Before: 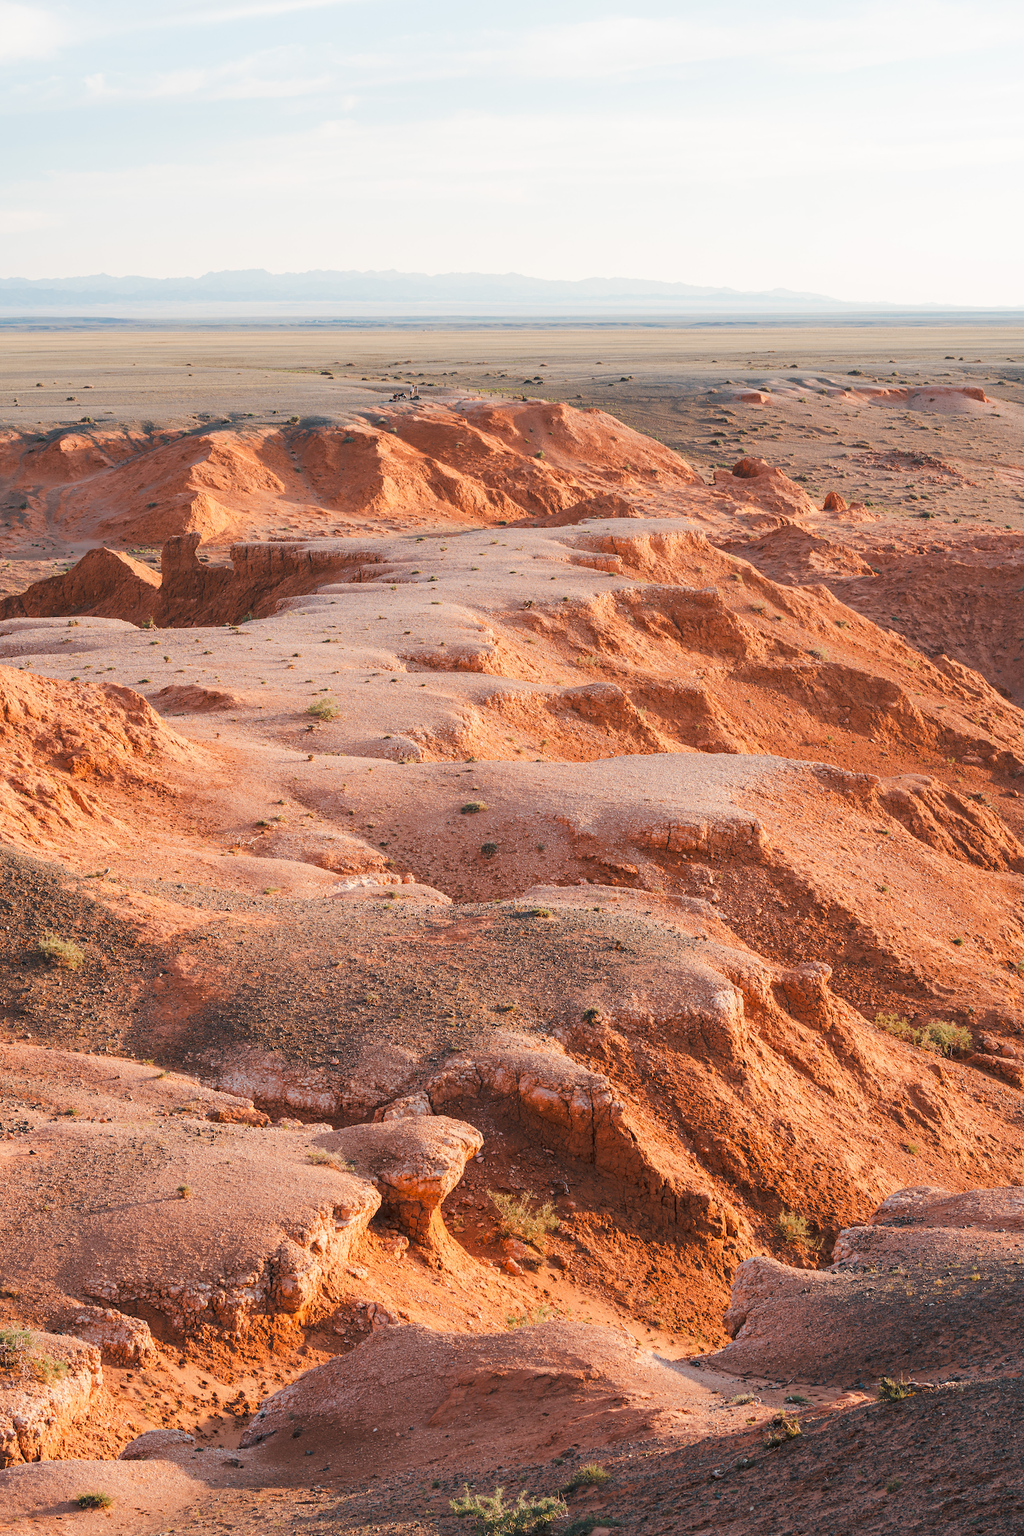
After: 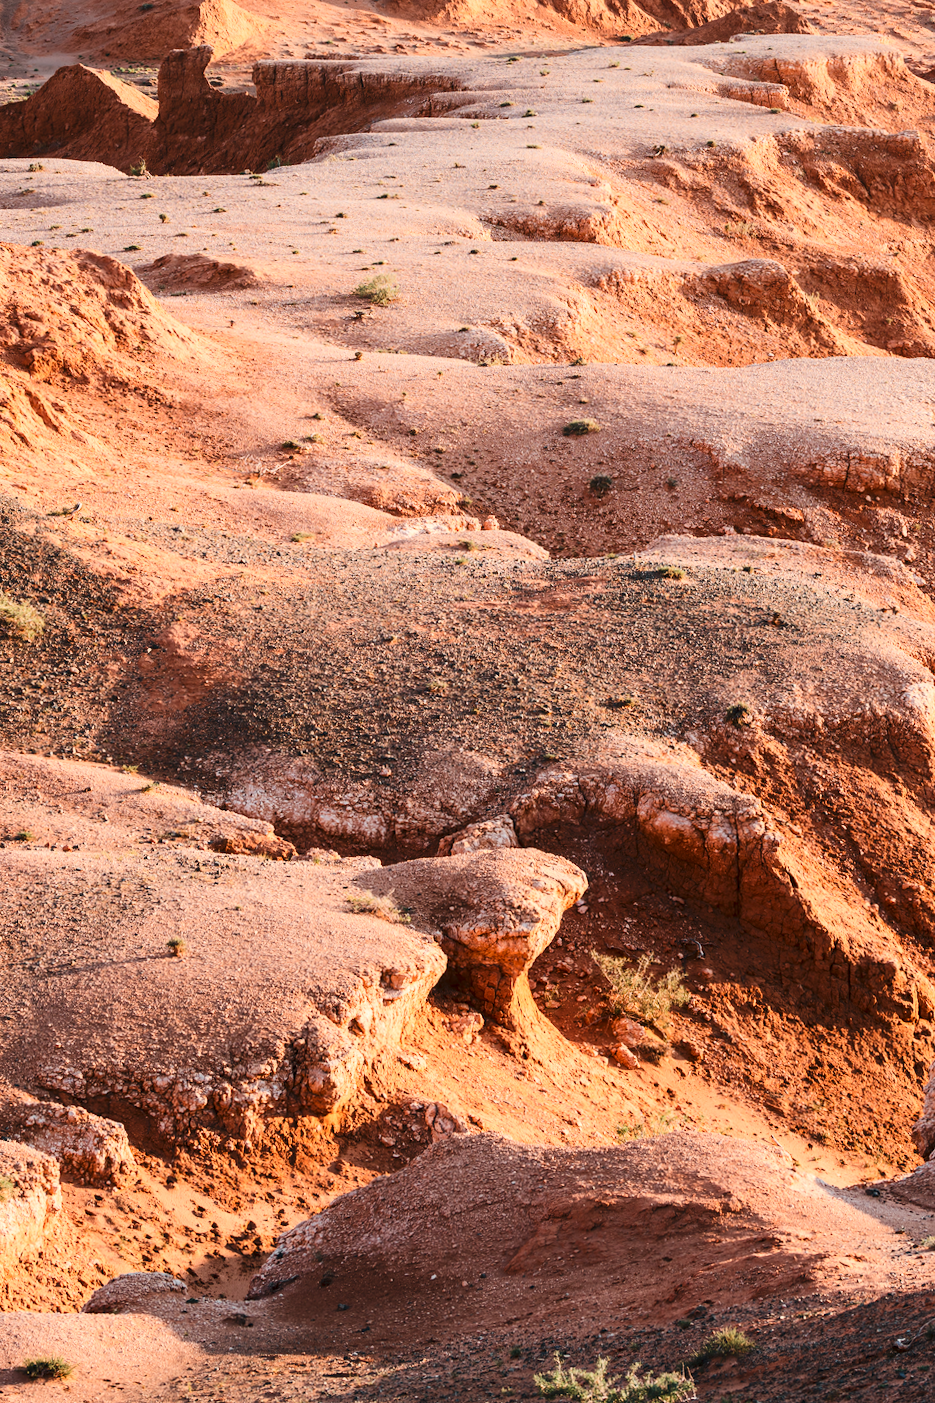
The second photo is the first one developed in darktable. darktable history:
crop and rotate: angle -0.82°, left 3.85%, top 31.828%, right 27.992%
contrast brightness saturation: contrast 0.28
